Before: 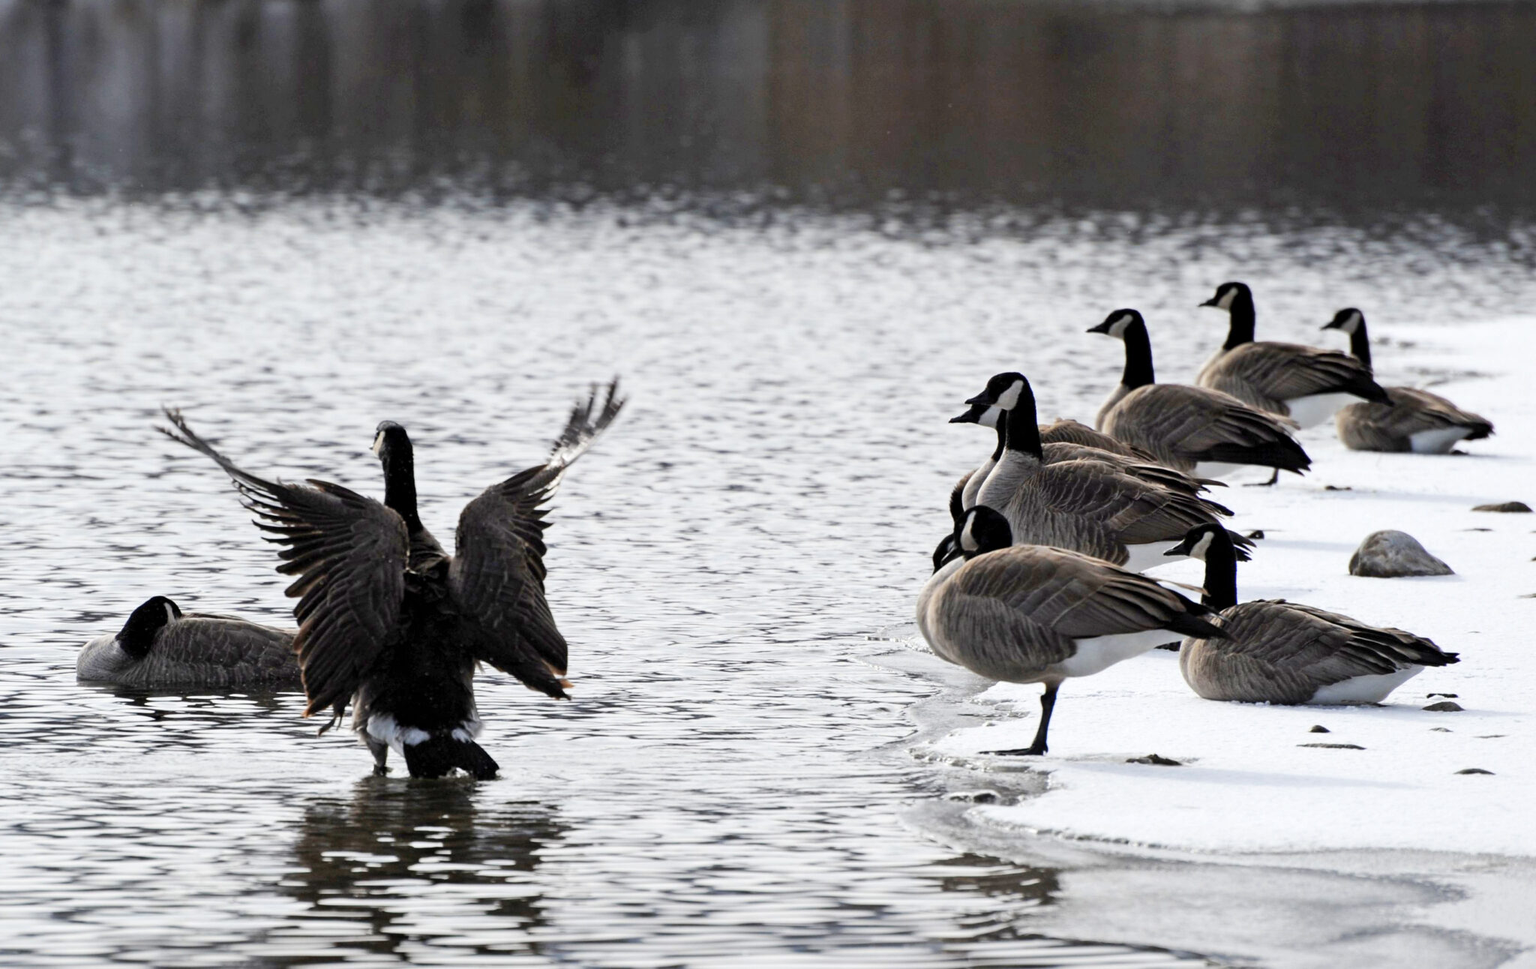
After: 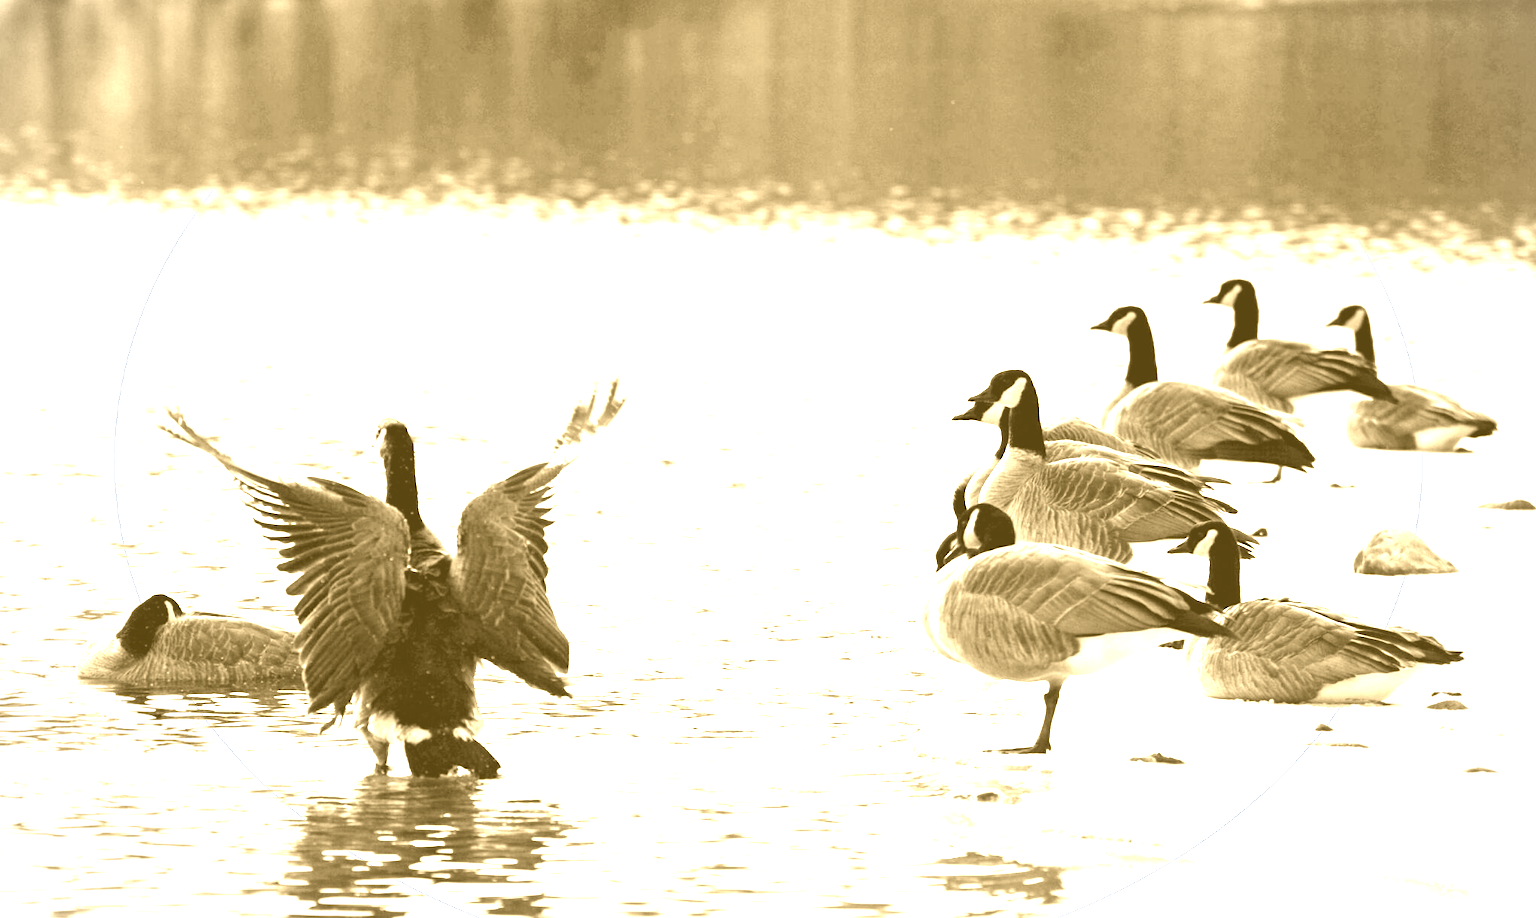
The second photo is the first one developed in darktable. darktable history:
vignetting: fall-off start 85%, fall-off radius 80%, brightness -0.182, saturation -0.3, width/height ratio 1.219, dithering 8-bit output, unbound false
exposure: black level correction 0, exposure 1.2 EV, compensate highlight preservation false
colorize: hue 36°, source mix 100%
crop: top 0.448%, right 0.264%, bottom 5.045%
